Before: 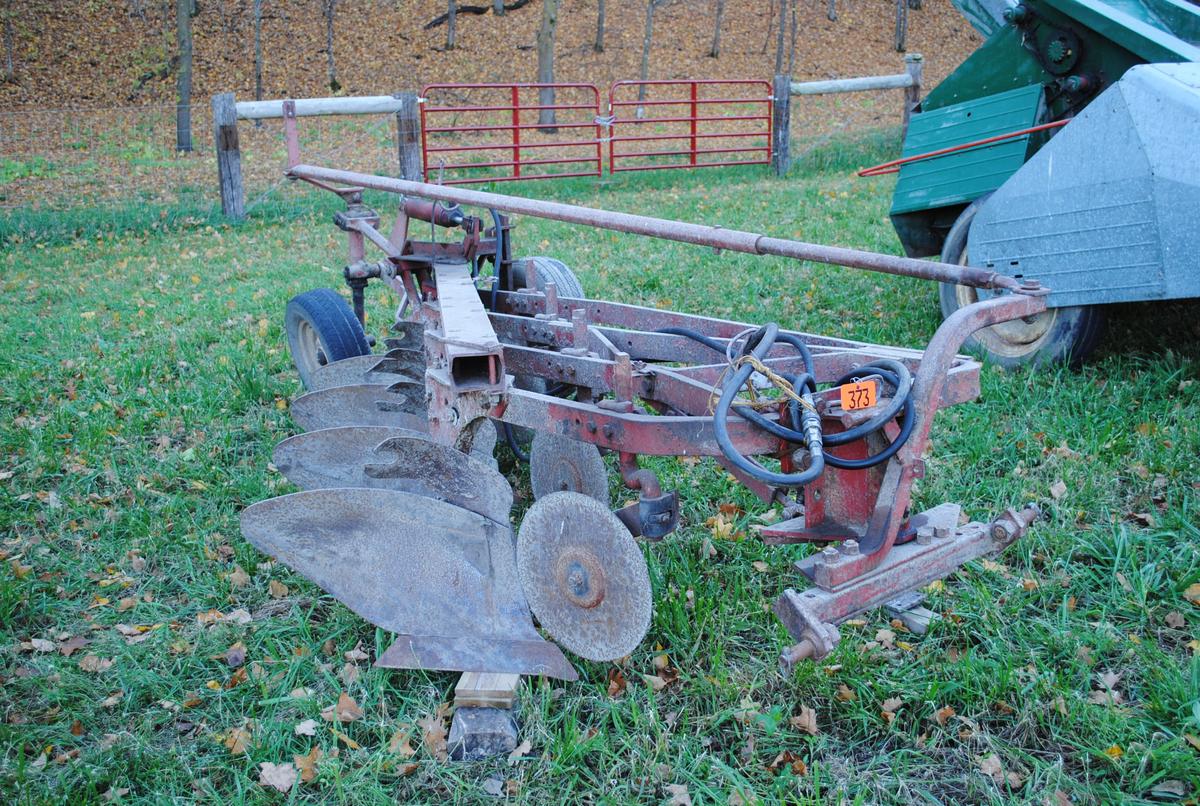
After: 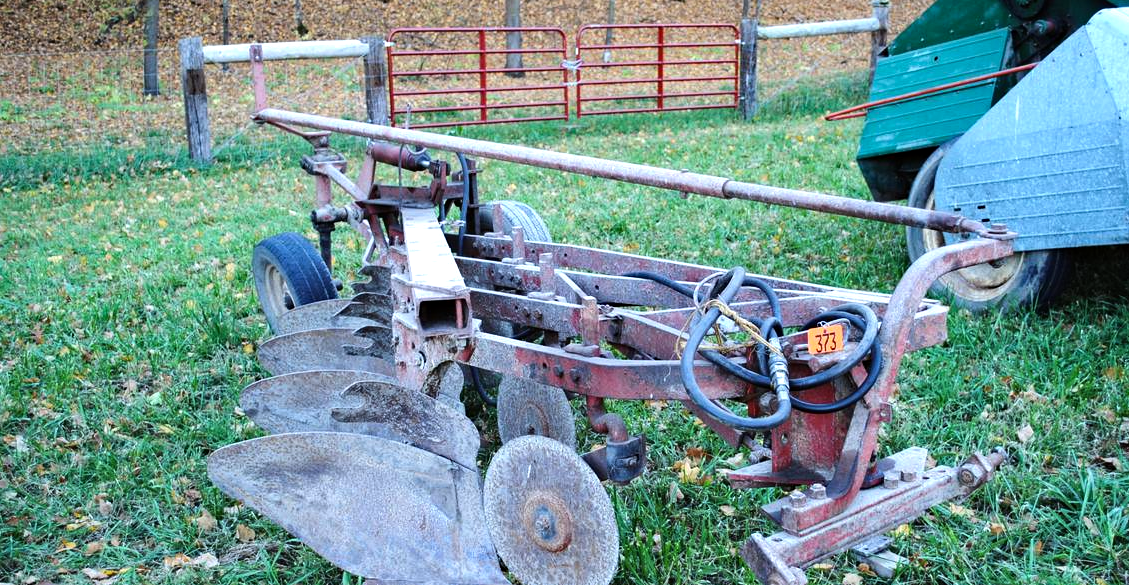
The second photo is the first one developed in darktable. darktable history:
tone equalizer: -8 EV -0.766 EV, -7 EV -0.702 EV, -6 EV -0.633 EV, -5 EV -0.392 EV, -3 EV 0.373 EV, -2 EV 0.6 EV, -1 EV 0.681 EV, +0 EV 0.751 EV, edges refinement/feathering 500, mask exposure compensation -1.57 EV, preserve details no
crop: left 2.829%, top 7.057%, right 3.06%, bottom 20.338%
haze removal: compatibility mode true, adaptive false
